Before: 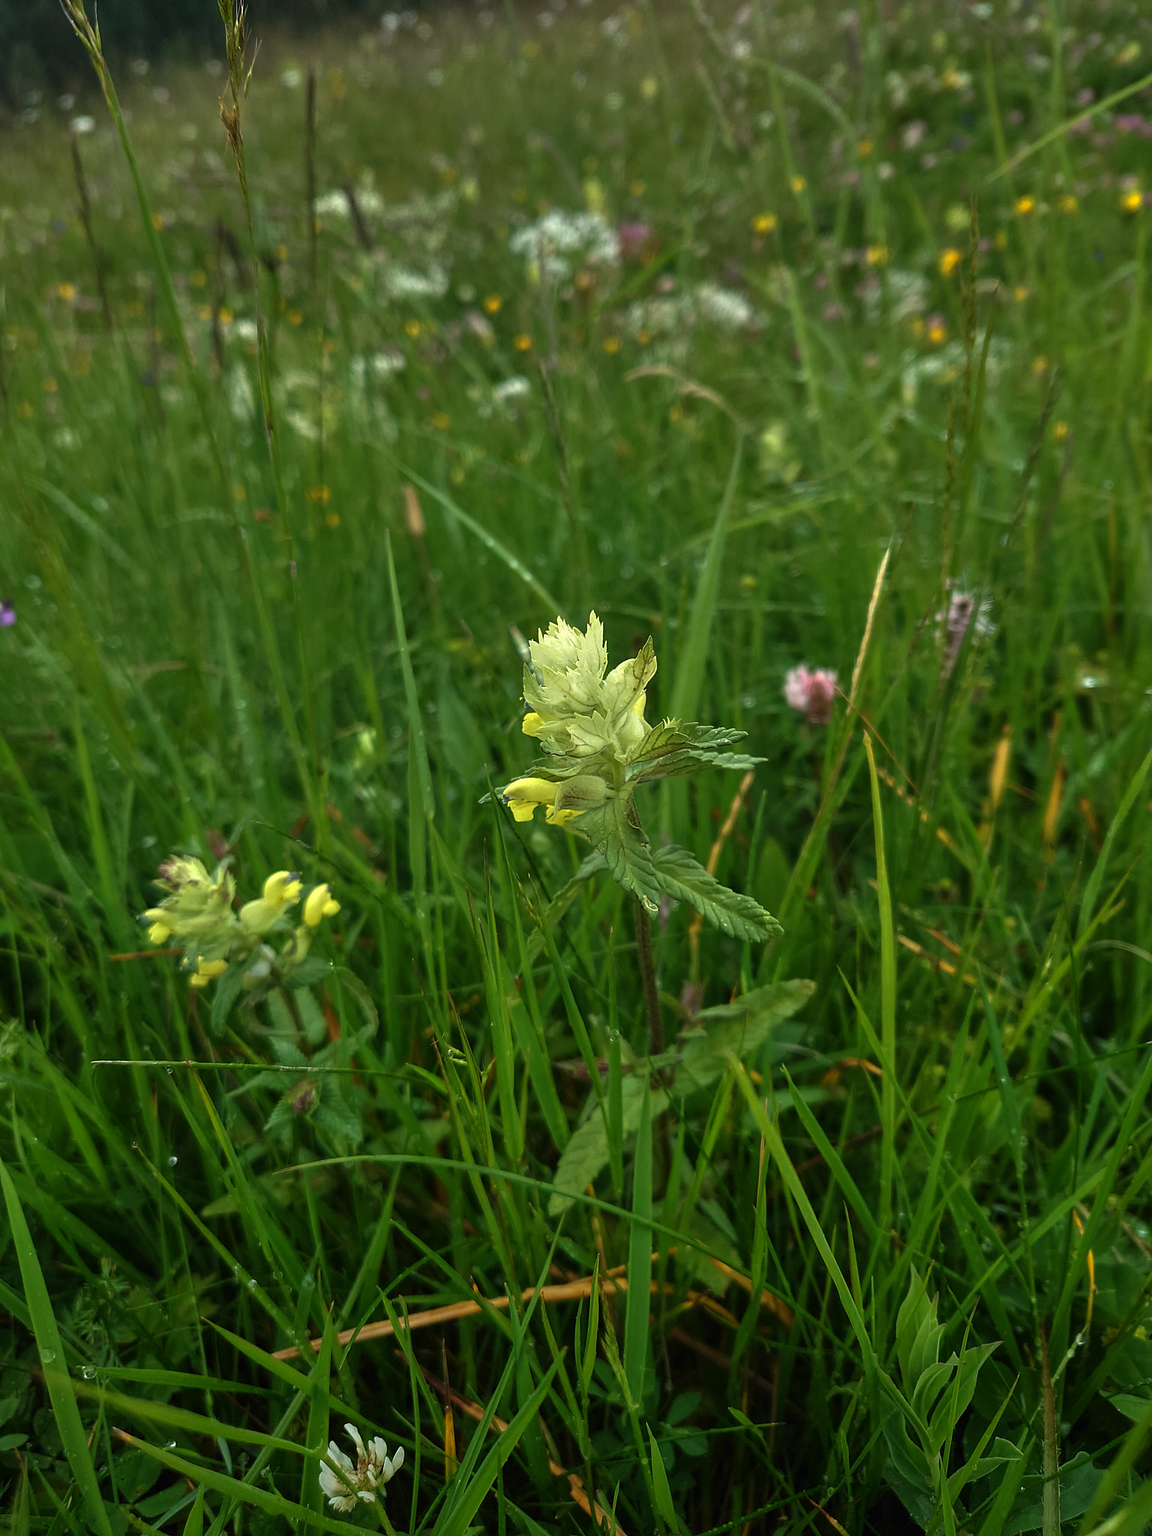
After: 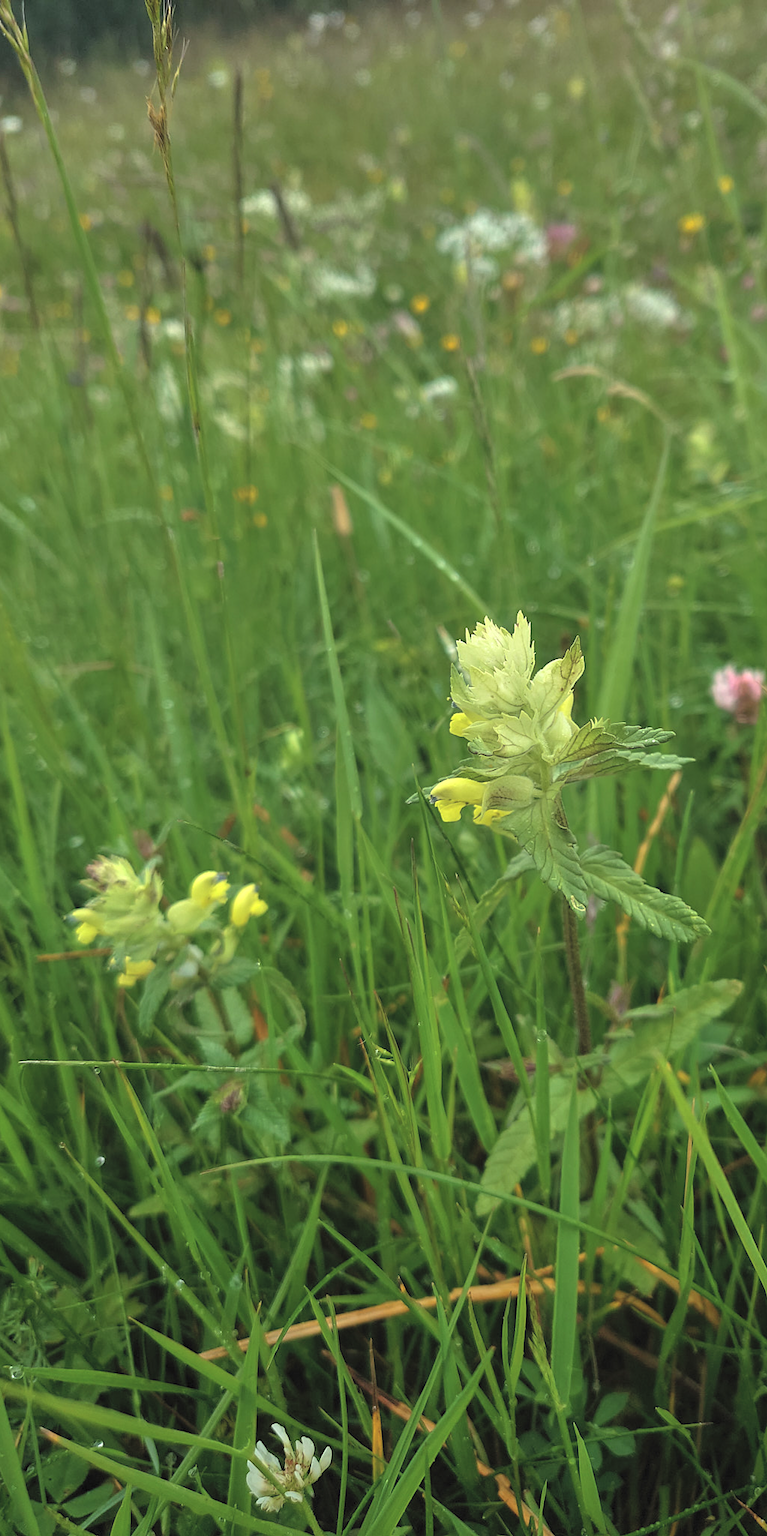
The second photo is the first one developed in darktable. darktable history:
contrast brightness saturation: brightness 0.275
crop and rotate: left 6.37%, right 26.982%
